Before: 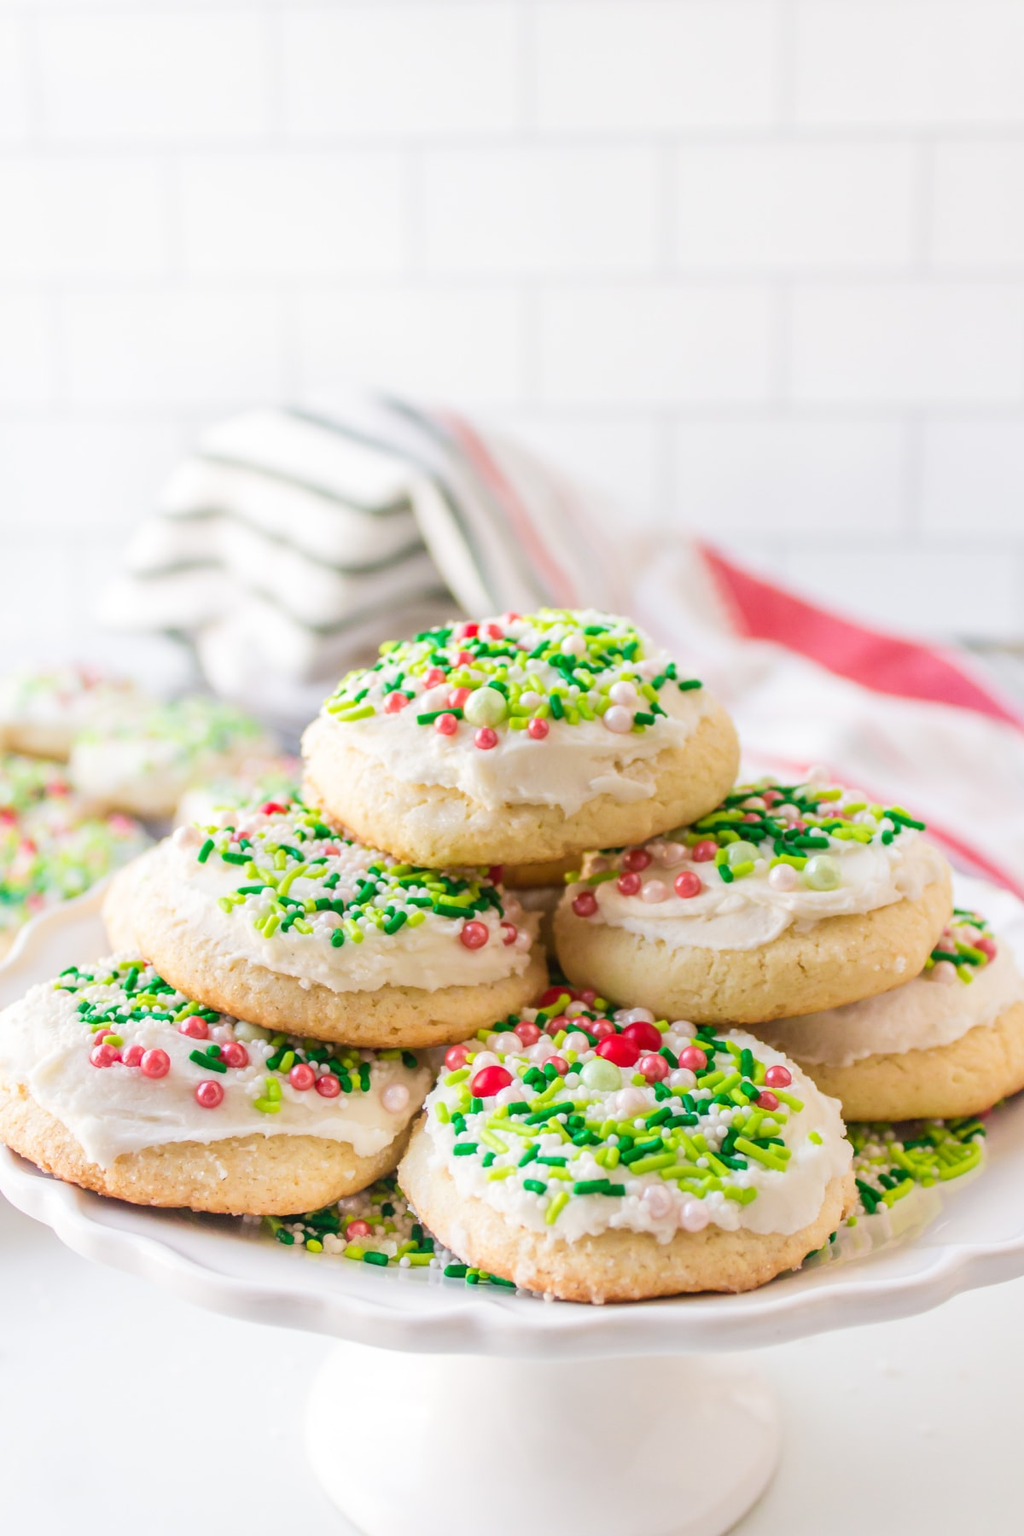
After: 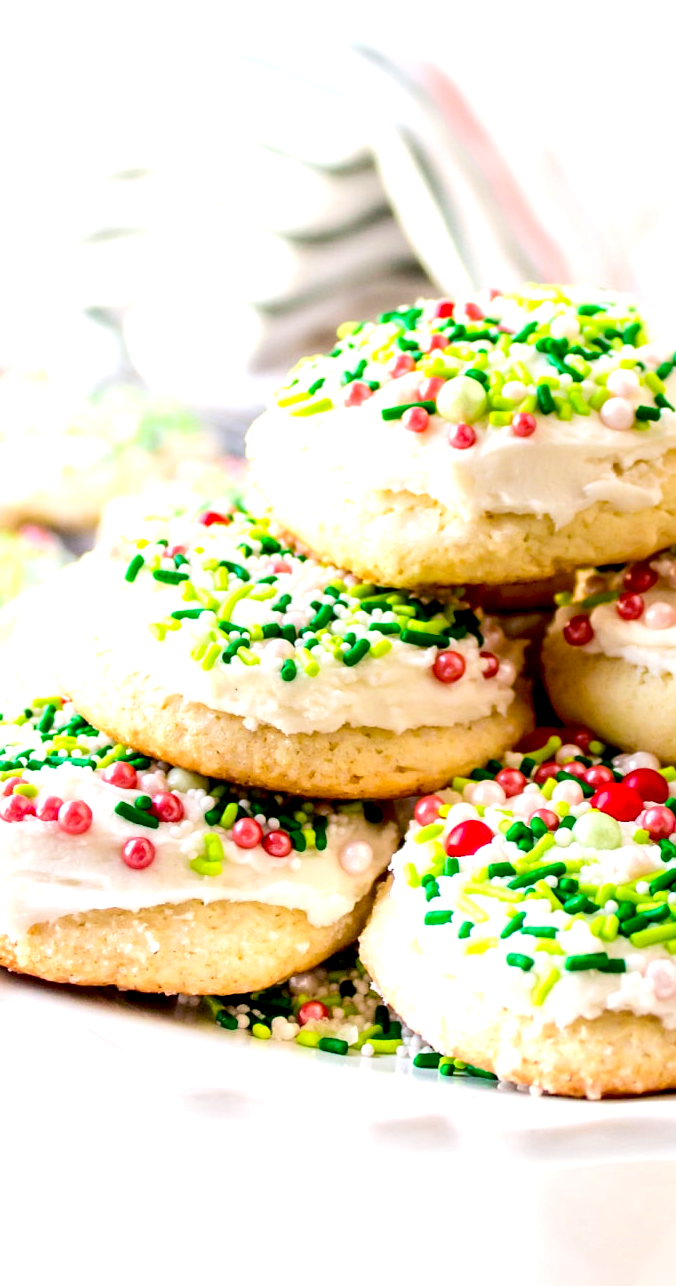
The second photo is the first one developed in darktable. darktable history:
crop: left 8.966%, top 23.852%, right 34.699%, bottom 4.703%
exposure: black level correction 0.047, exposure 0.013 EV, compensate highlight preservation false
tone equalizer: -8 EV -0.75 EV, -7 EV -0.7 EV, -6 EV -0.6 EV, -5 EV -0.4 EV, -3 EV 0.4 EV, -2 EV 0.6 EV, -1 EV 0.7 EV, +0 EV 0.75 EV, edges refinement/feathering 500, mask exposure compensation -1.57 EV, preserve details no
